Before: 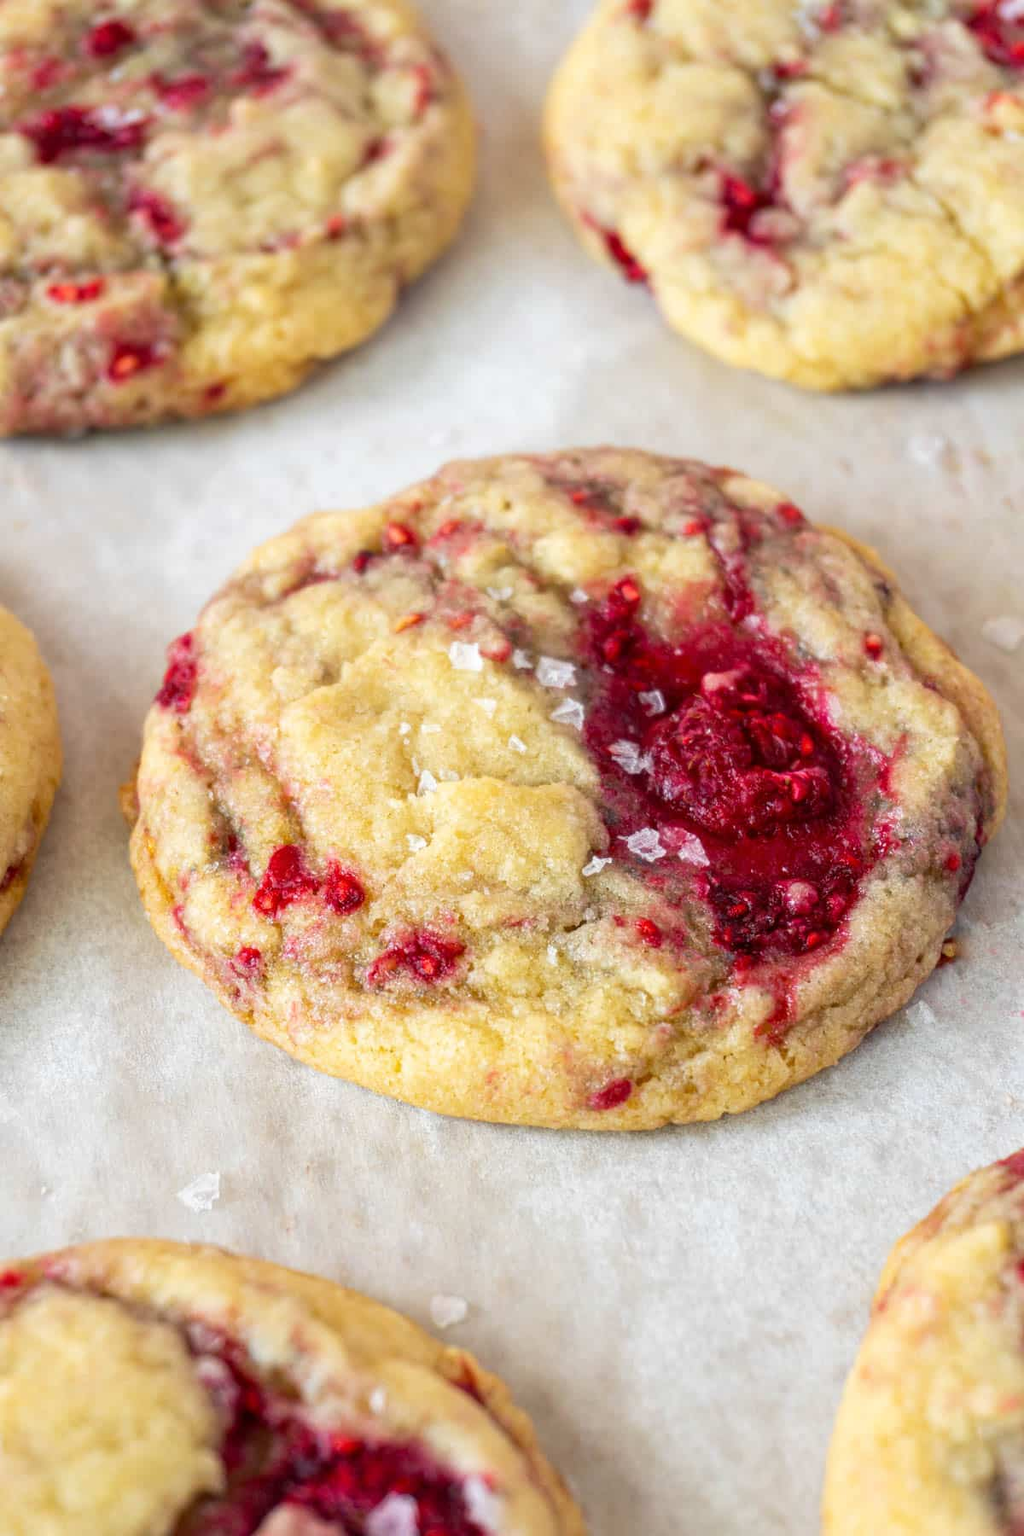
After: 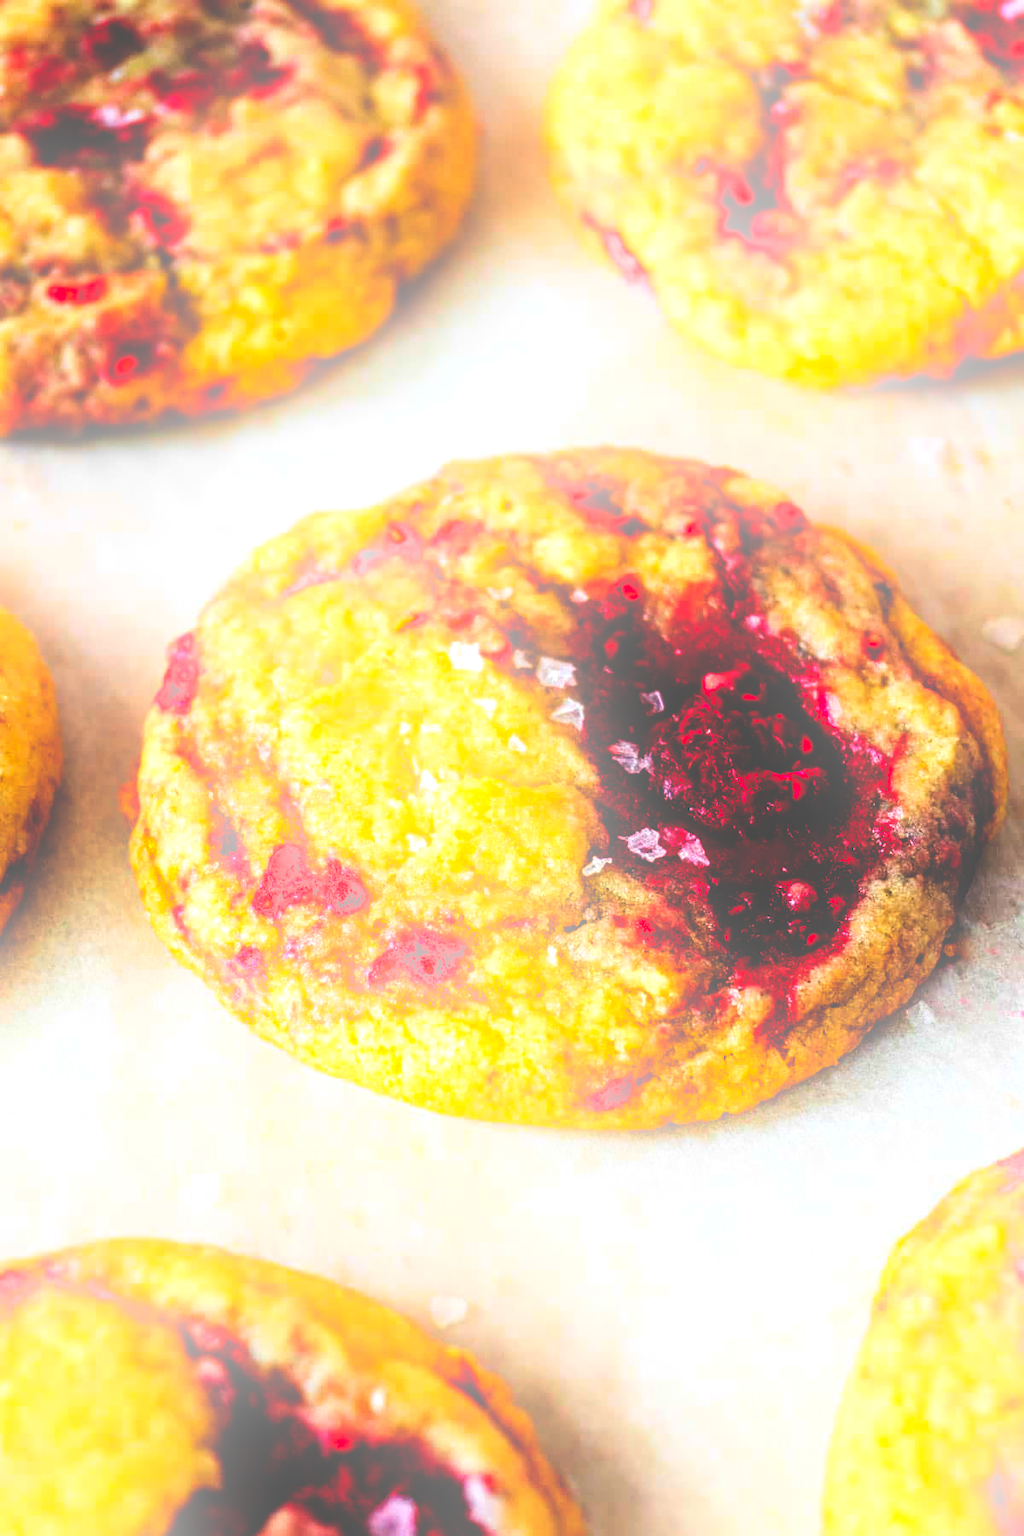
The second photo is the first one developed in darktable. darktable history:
local contrast: on, module defaults
bloom: on, module defaults
contrast brightness saturation: brightness 0.09, saturation 0.19
base curve: curves: ch0 [(0, 0.036) (0.083, 0.04) (0.804, 1)], preserve colors none
